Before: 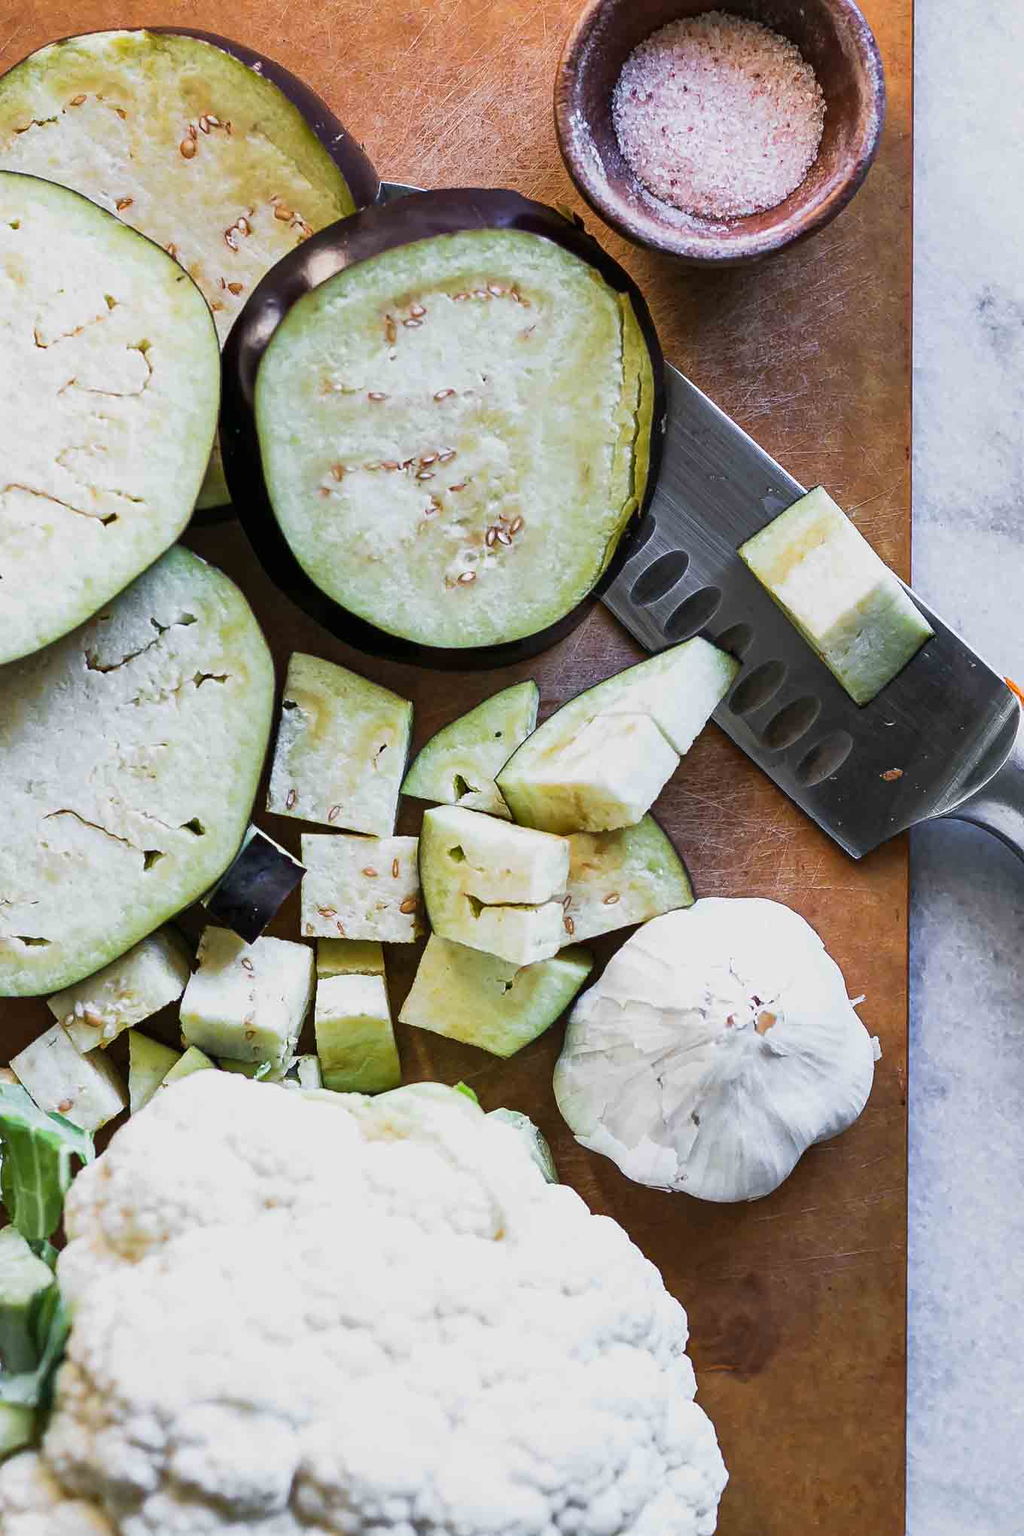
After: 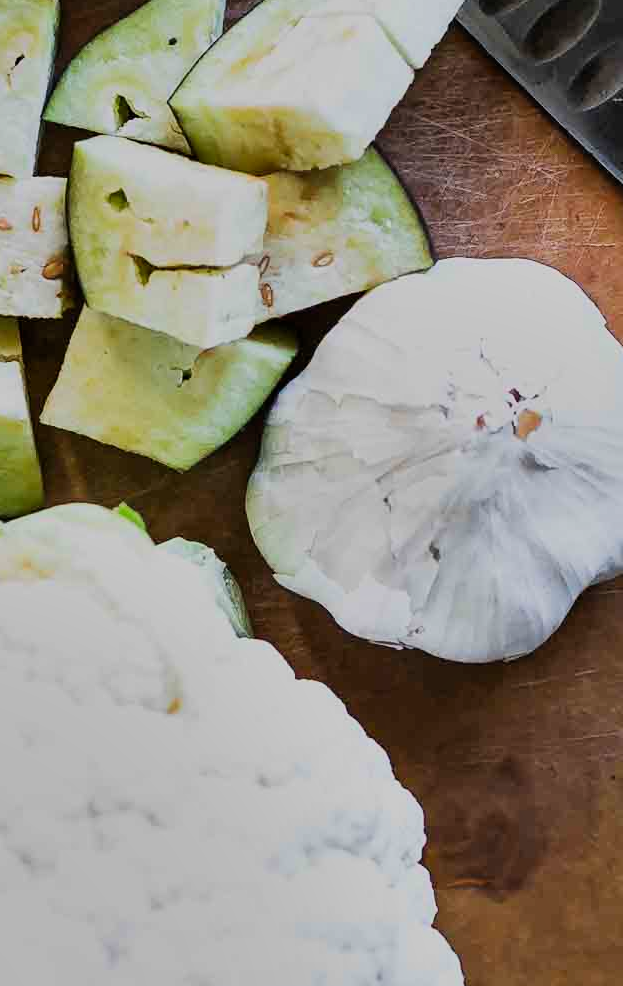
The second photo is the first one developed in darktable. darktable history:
contrast brightness saturation: contrast 0.1, brightness 0.02, saturation 0.02
shadows and highlights: shadows 43.71, white point adjustment -1.46, soften with gaussian
crop: left 35.976%, top 45.819%, right 18.162%, bottom 5.807%
filmic rgb: black relative exposure -7.65 EV, white relative exposure 4.56 EV, hardness 3.61, color science v6 (2022)
